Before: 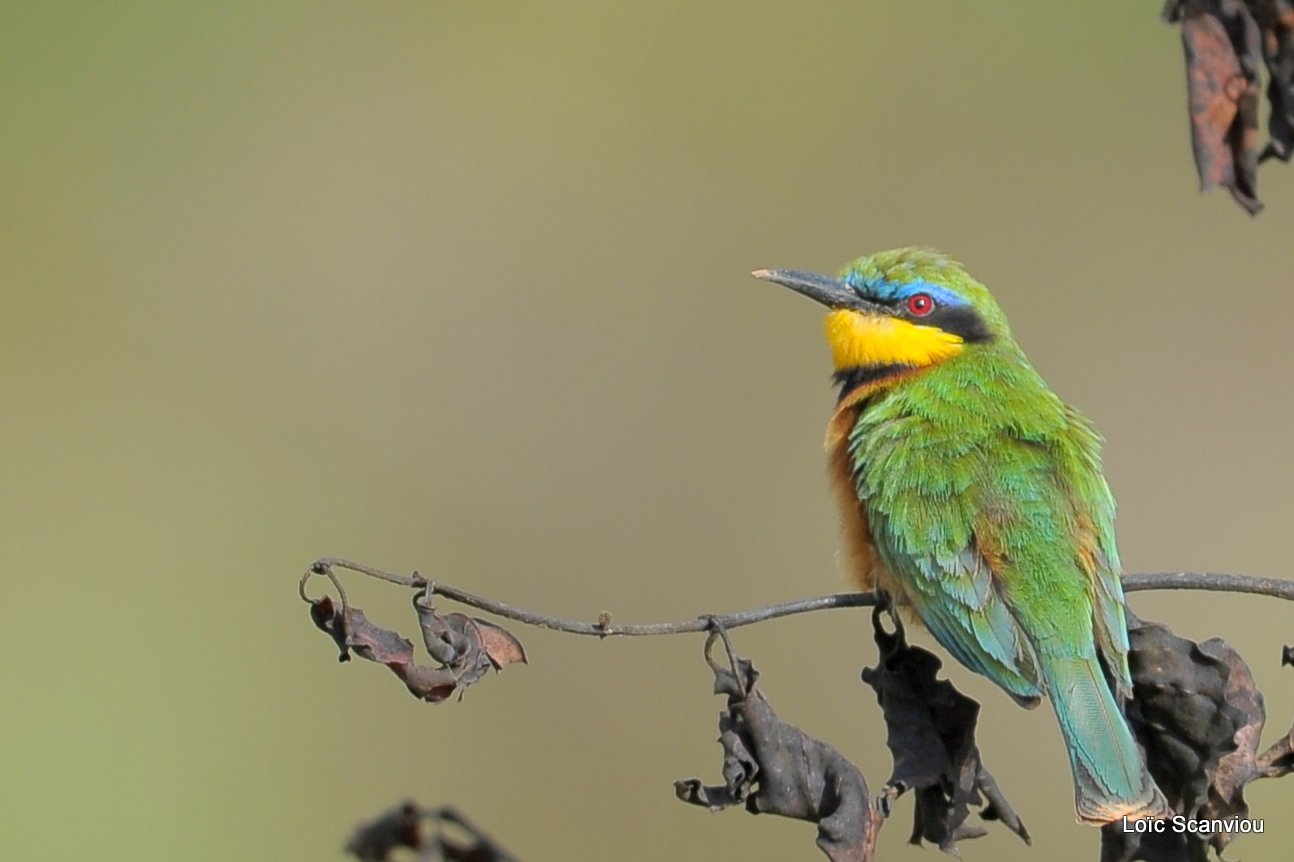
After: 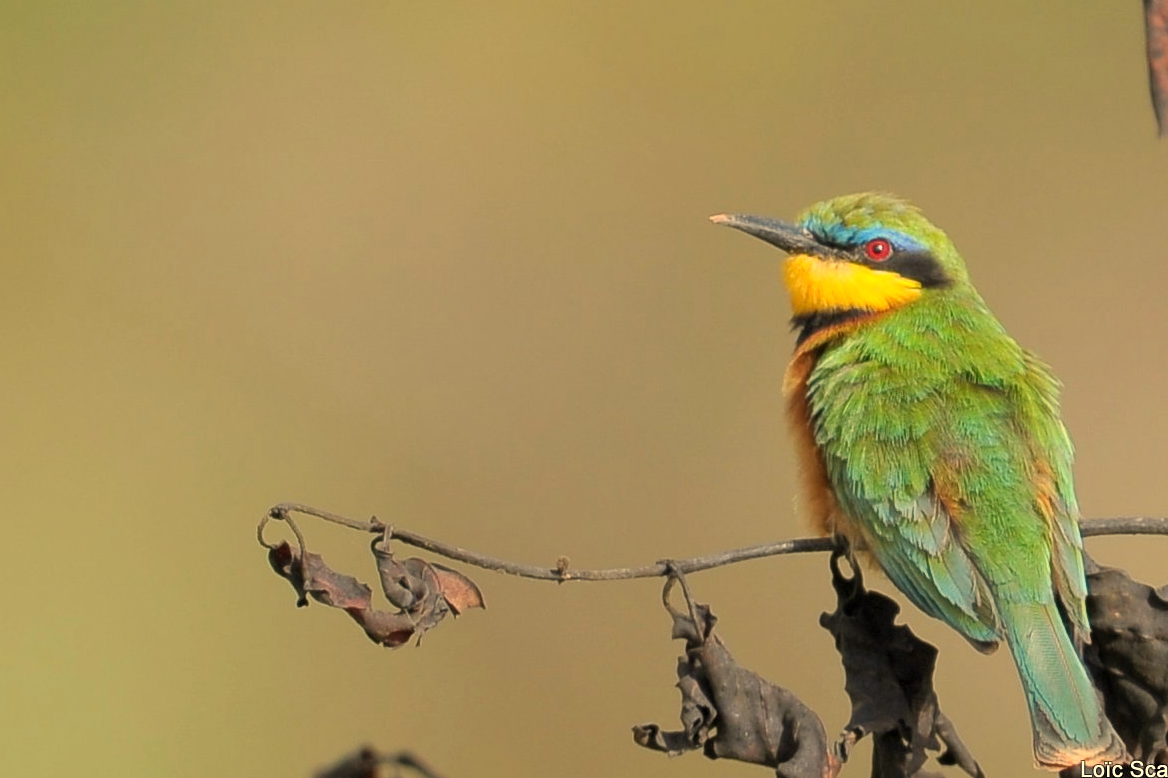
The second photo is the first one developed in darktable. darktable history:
crop: left 3.305%, top 6.436%, right 6.389%, bottom 3.258%
white balance: red 1.123, blue 0.83
